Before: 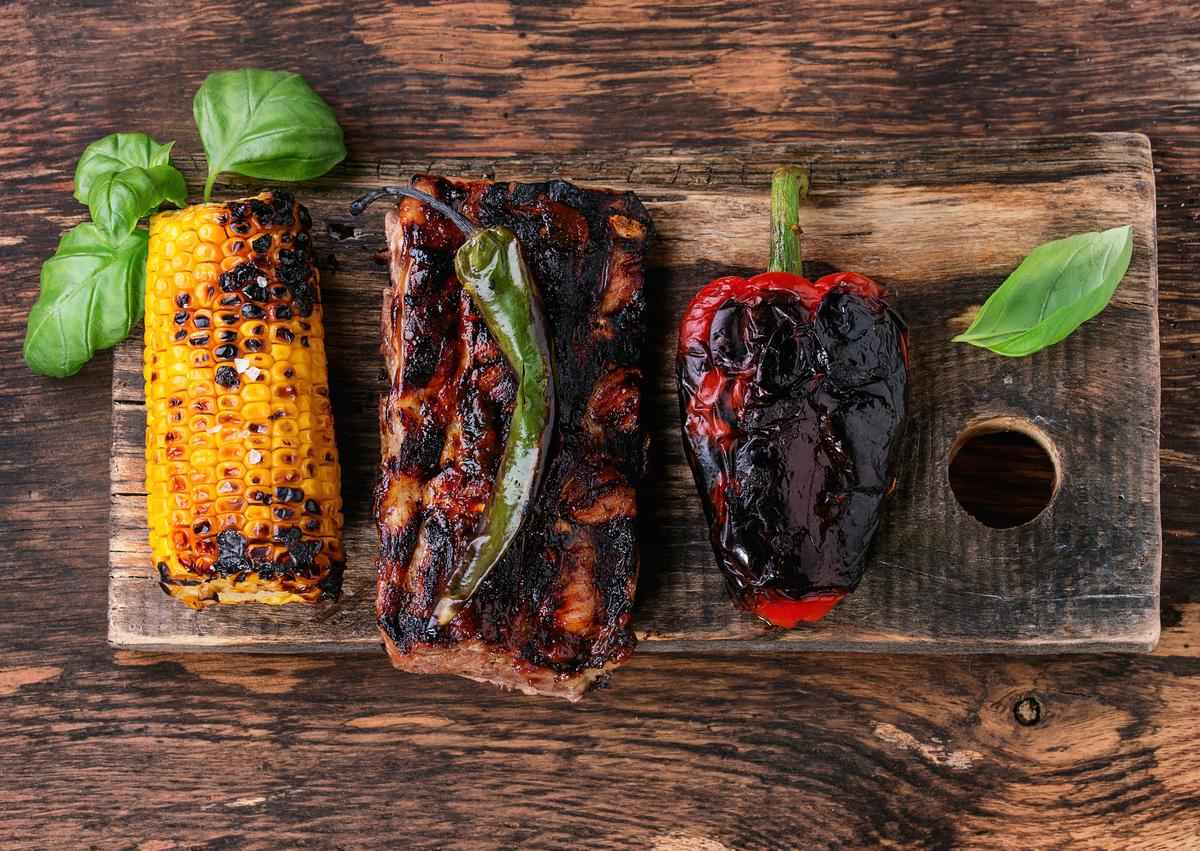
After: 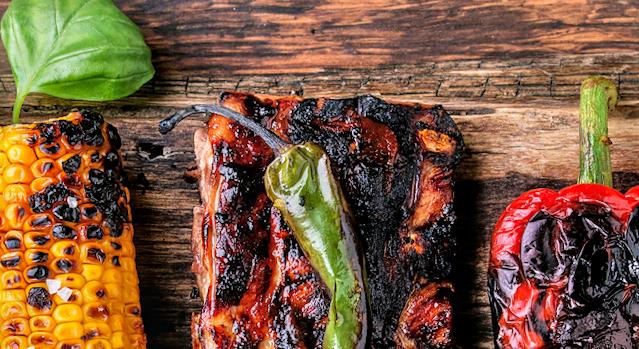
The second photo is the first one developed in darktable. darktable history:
rotate and perspective: rotation -1°, crop left 0.011, crop right 0.989, crop top 0.025, crop bottom 0.975
tone equalizer: -7 EV 0.15 EV, -6 EV 0.6 EV, -5 EV 1.15 EV, -4 EV 1.33 EV, -3 EV 1.15 EV, -2 EV 0.6 EV, -1 EV 0.15 EV, mask exposure compensation -0.5 EV
shadows and highlights: white point adjustment -3.64, highlights -63.34, highlights color adjustment 42%, soften with gaussian
crop: left 15.306%, top 9.065%, right 30.789%, bottom 48.638%
local contrast: on, module defaults
